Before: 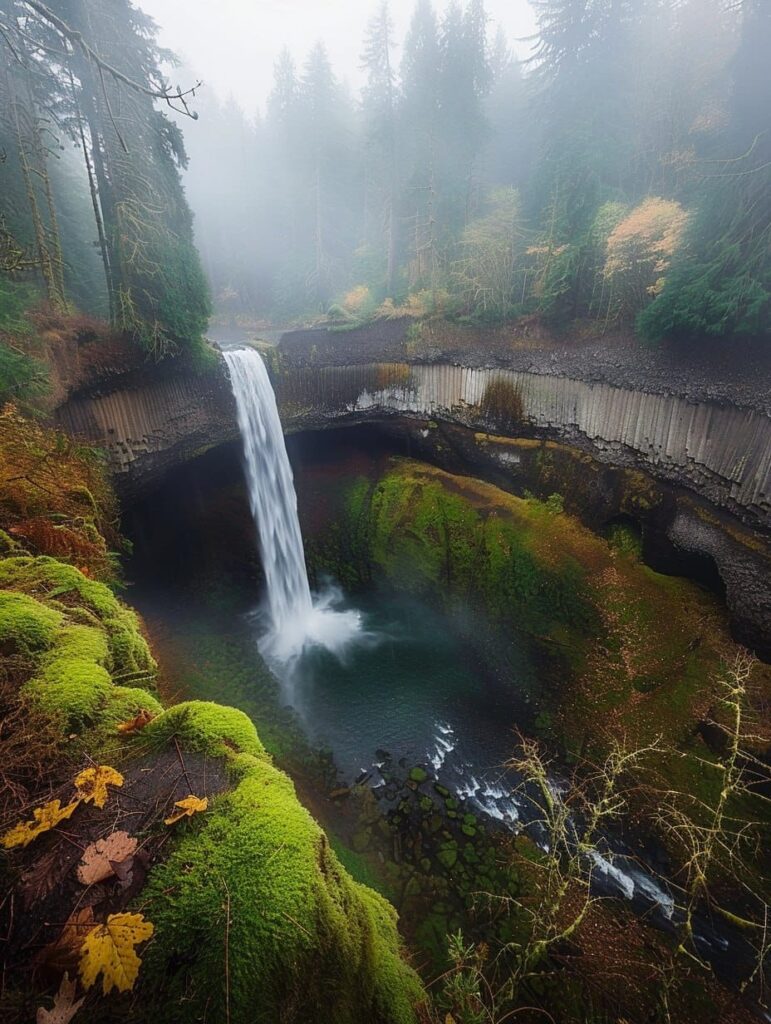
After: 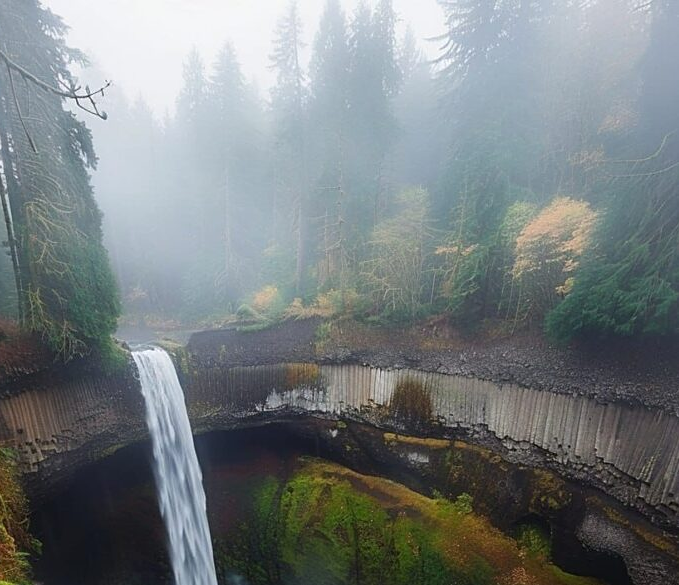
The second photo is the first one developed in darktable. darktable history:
crop and rotate: left 11.812%, bottom 42.776%
sharpen: amount 0.2
